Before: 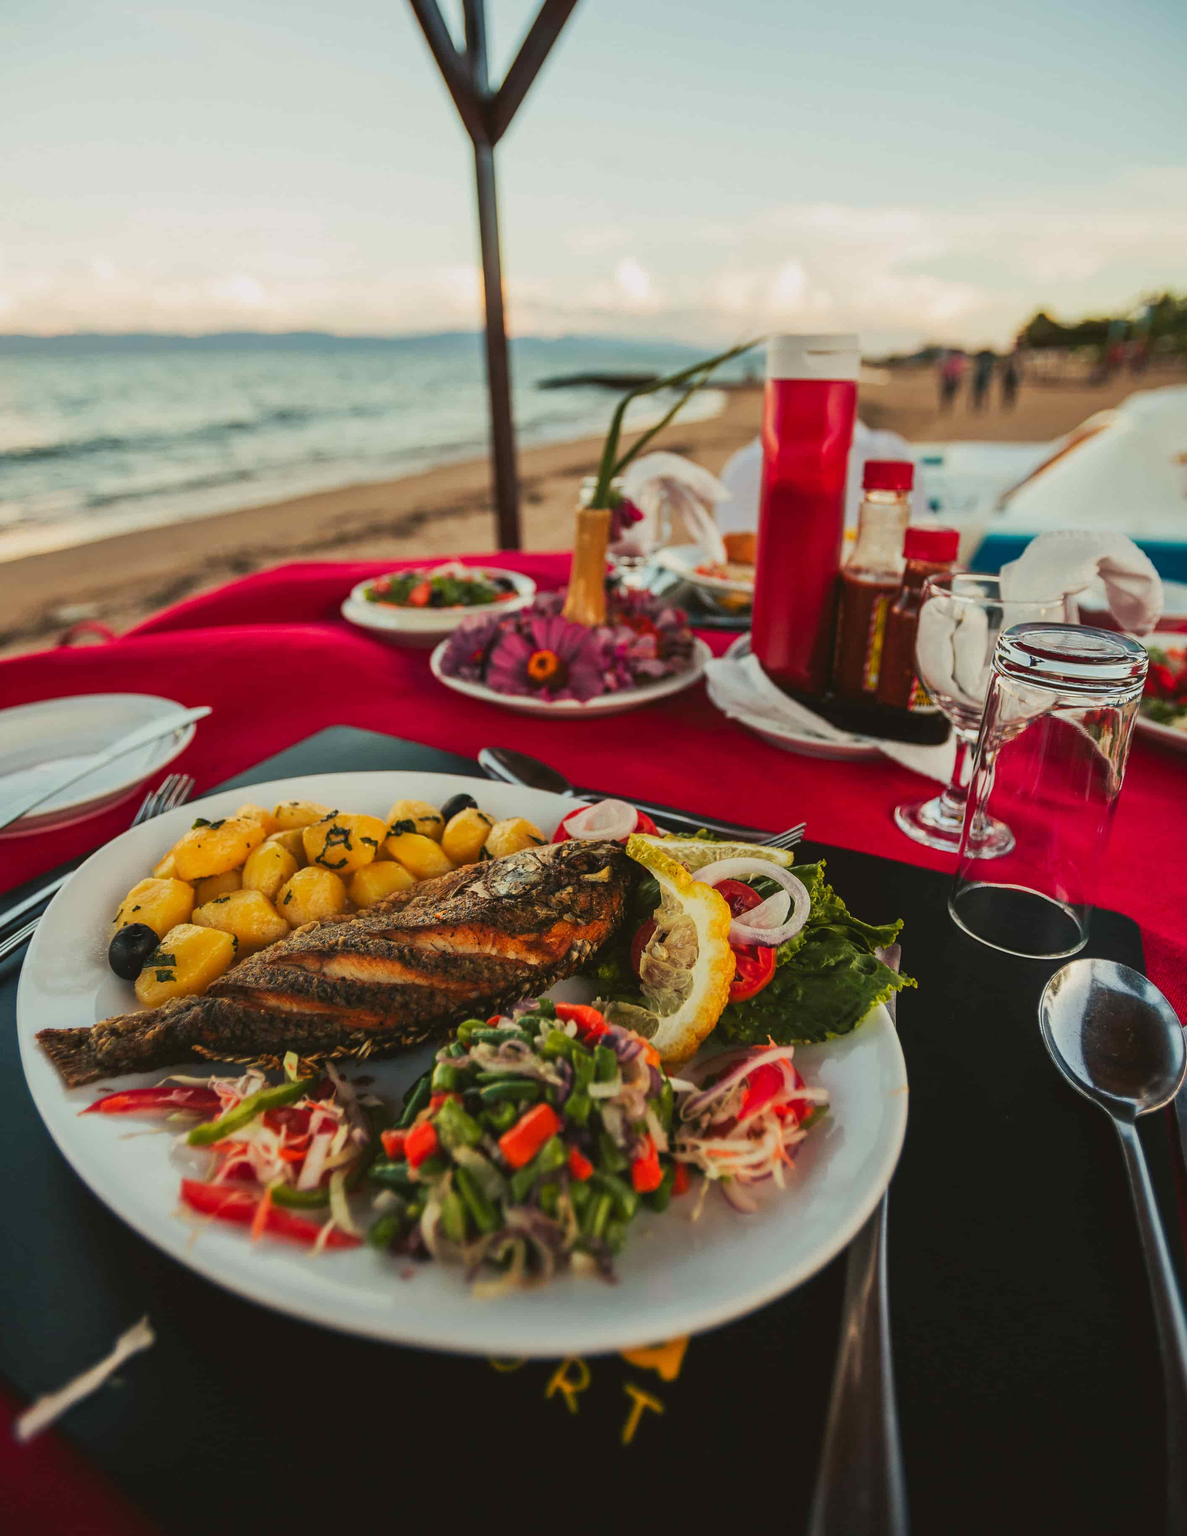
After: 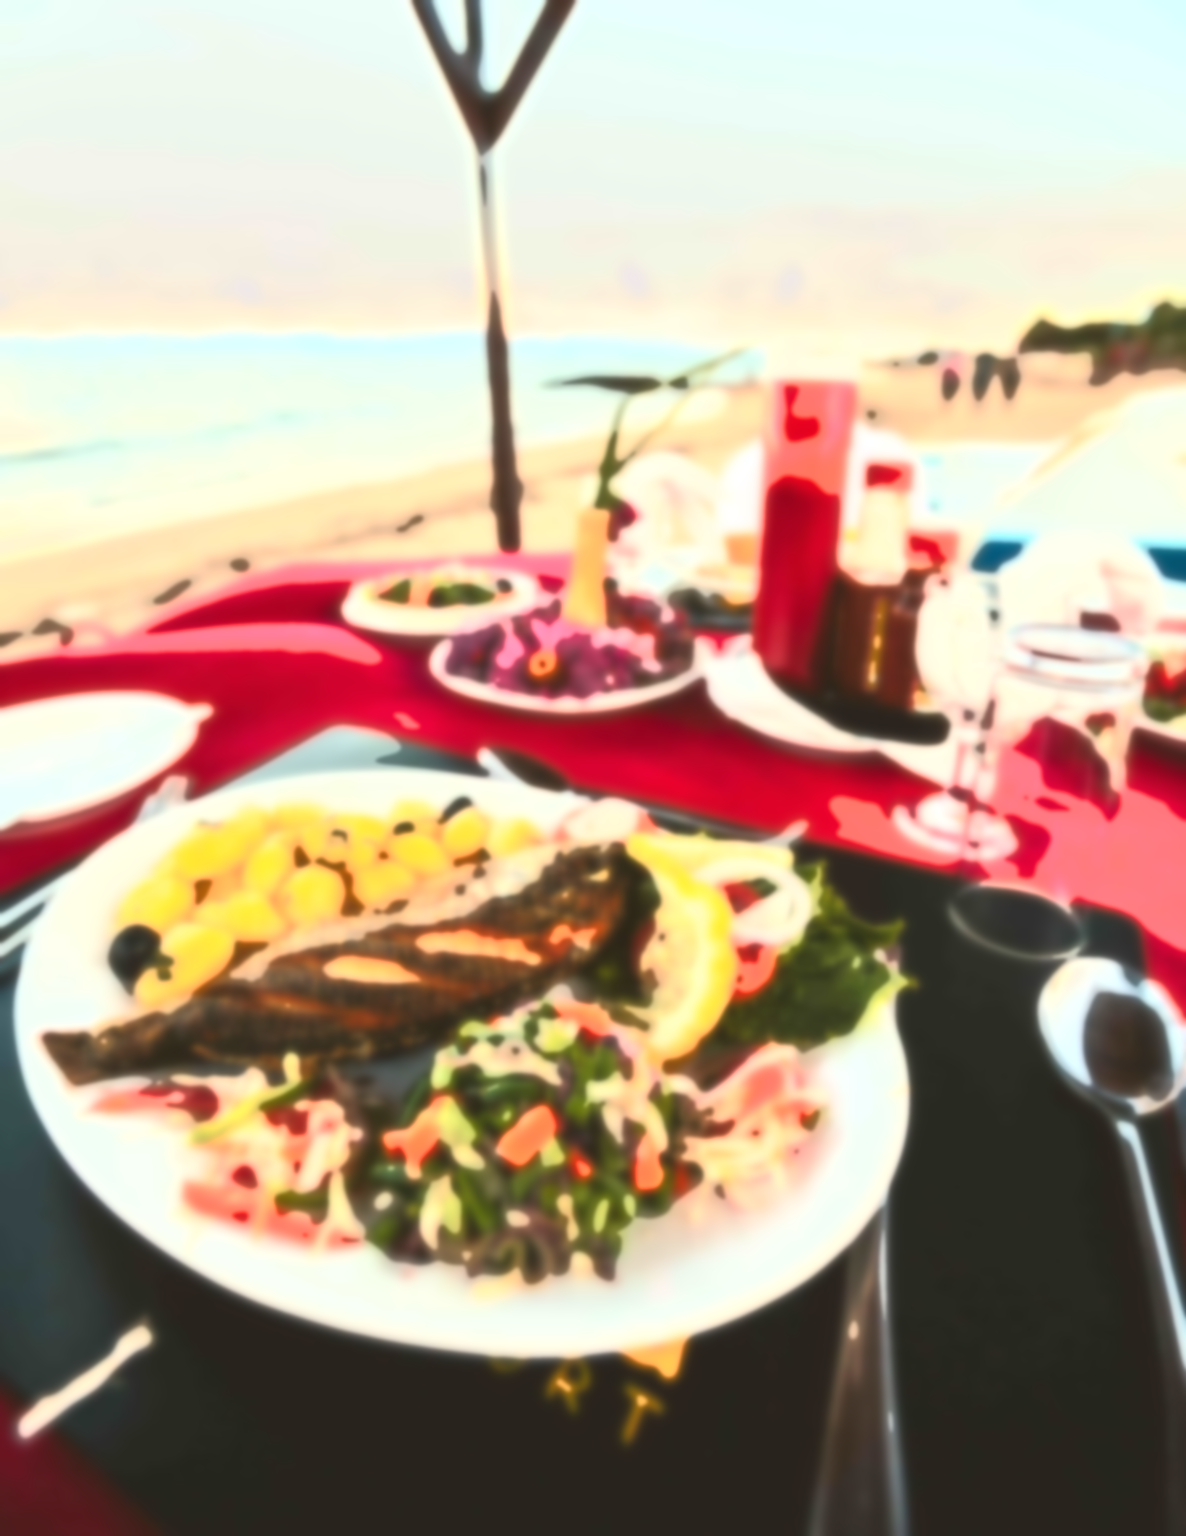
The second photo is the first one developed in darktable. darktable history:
lowpass: on, module defaults
bloom: size 0%, threshold 54.82%, strength 8.31%
exposure: black level correction 0, exposure 1.1 EV, compensate exposure bias true, compensate highlight preservation false
